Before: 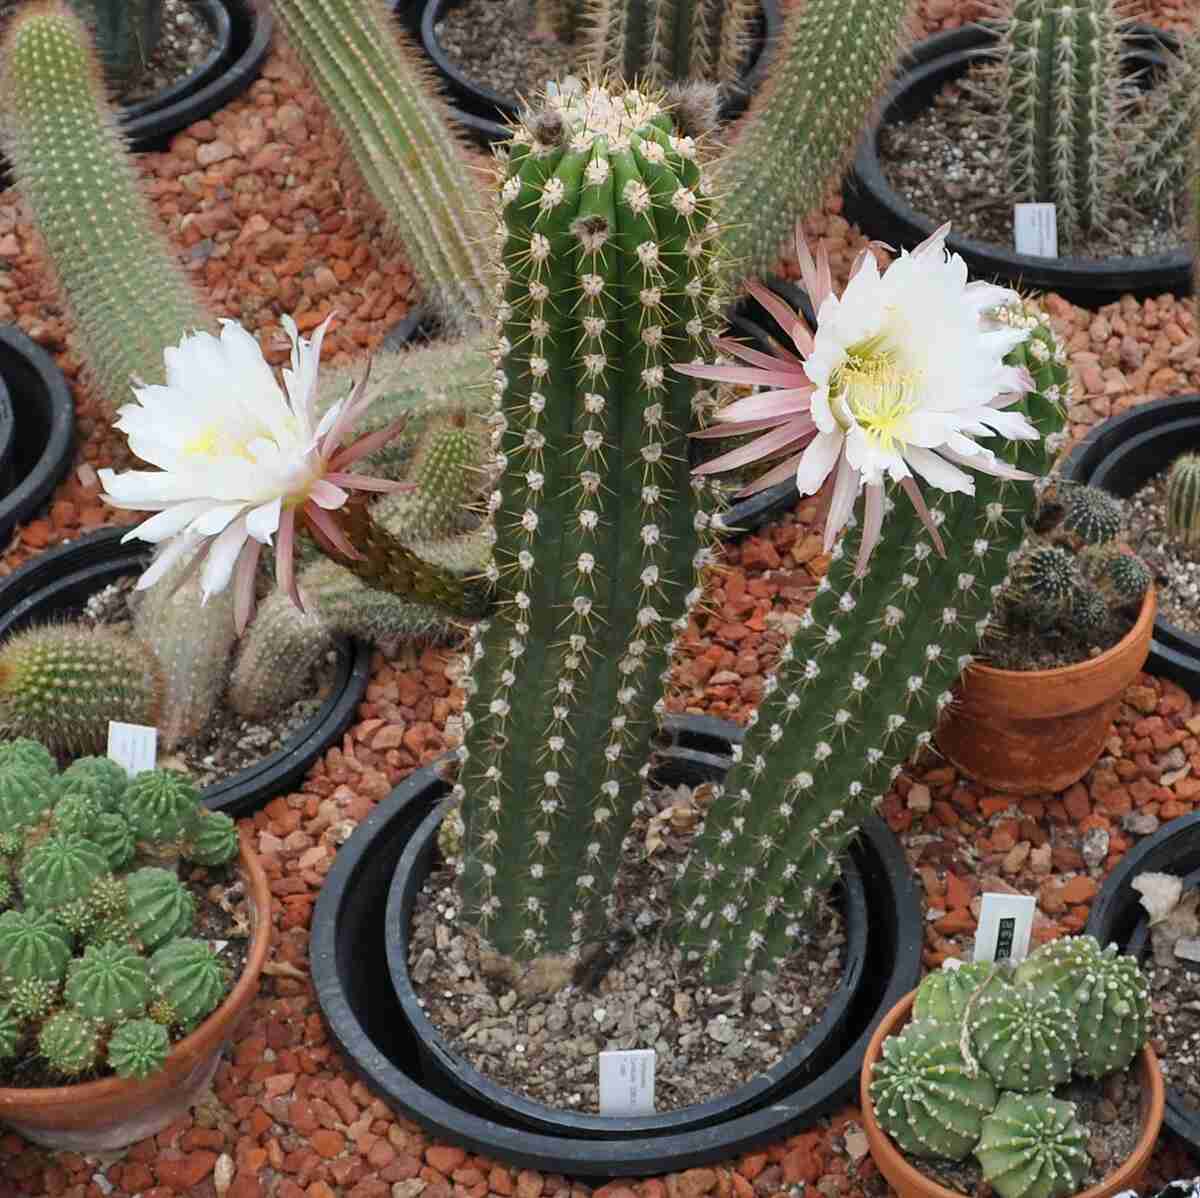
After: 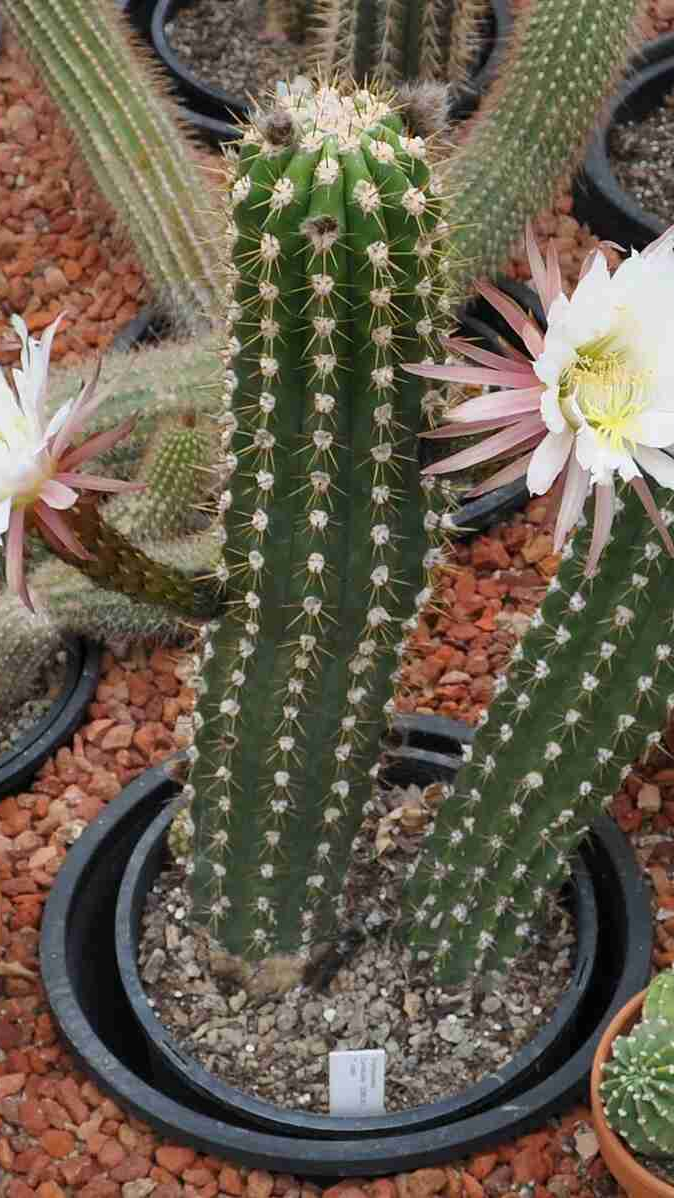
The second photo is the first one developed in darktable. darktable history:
crop and rotate: left 22.549%, right 21.207%
